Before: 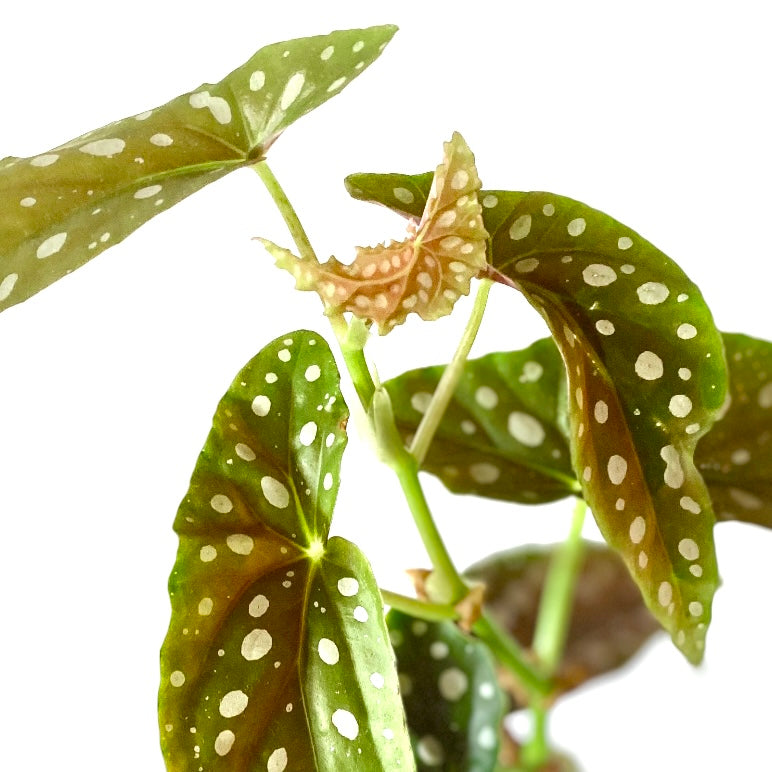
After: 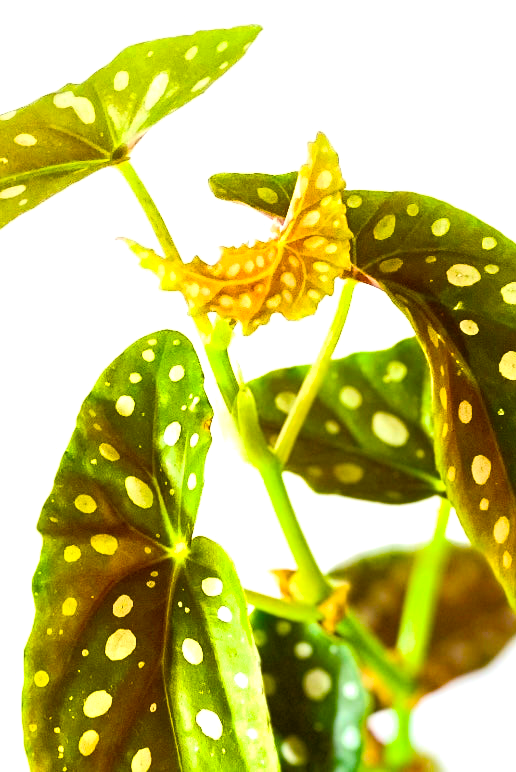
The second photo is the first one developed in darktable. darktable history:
crop and rotate: left 17.732%, right 15.423%
tone equalizer: -8 EV -0.002 EV, -7 EV 0.005 EV, -6 EV -0.009 EV, -5 EV 0.011 EV, -4 EV -0.012 EV, -3 EV 0.007 EV, -2 EV -0.062 EV, -1 EV -0.293 EV, +0 EV -0.582 EV, smoothing diameter 2%, edges refinement/feathering 20, mask exposure compensation -1.57 EV, filter diffusion 5
color balance rgb: linear chroma grading › global chroma 9%, perceptual saturation grading › global saturation 36%, perceptual saturation grading › shadows 35%, perceptual brilliance grading › global brilliance 15%, perceptual brilliance grading › shadows -35%, global vibrance 15%
contrast brightness saturation: contrast 0.2, brightness 0.16, saturation 0.22
